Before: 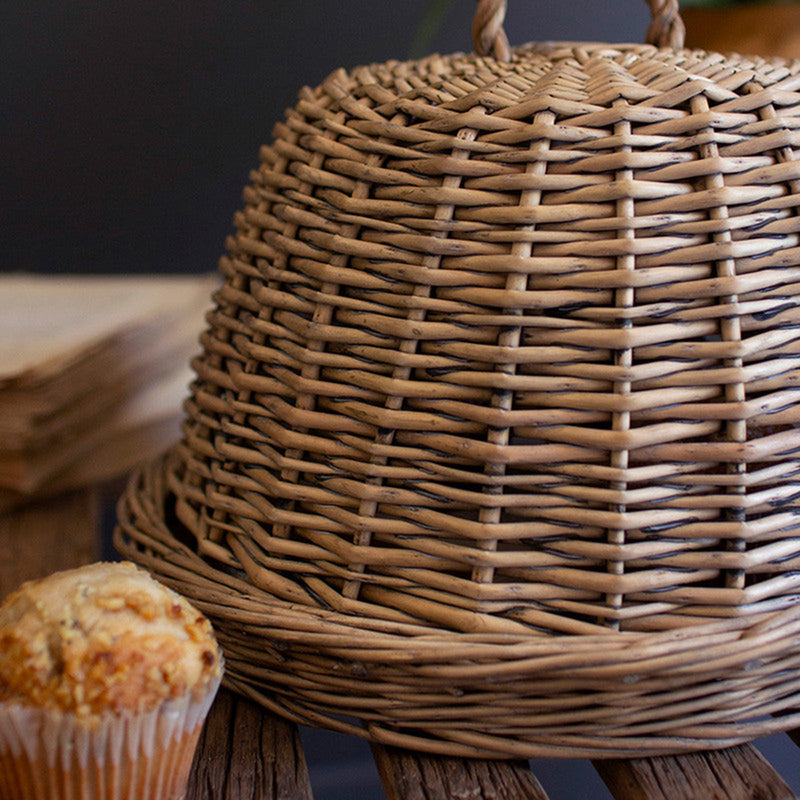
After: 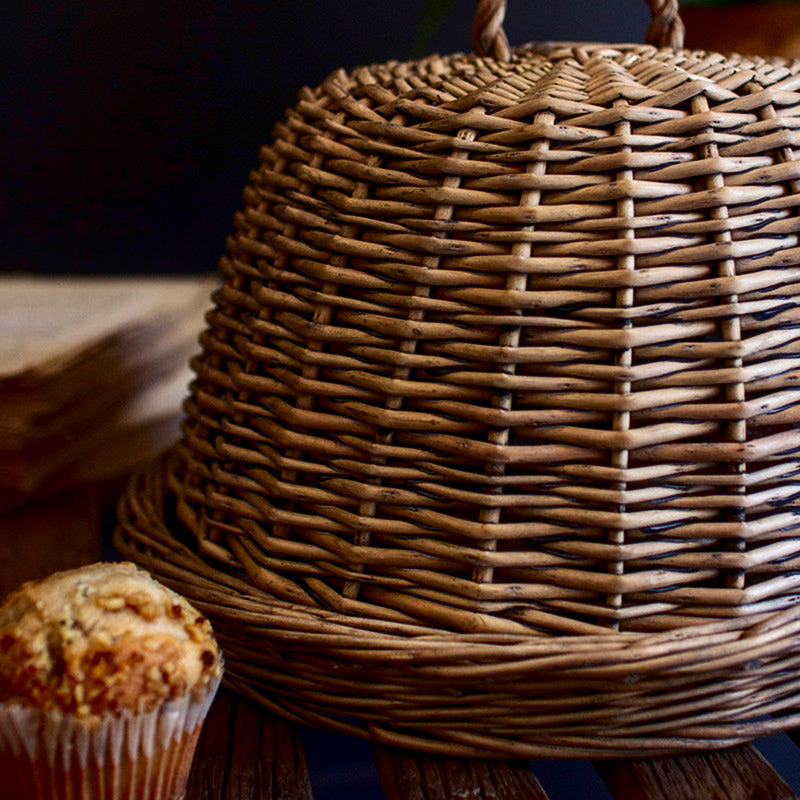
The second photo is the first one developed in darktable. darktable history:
contrast brightness saturation: contrast 0.24, brightness -0.24, saturation 0.14
local contrast: on, module defaults
